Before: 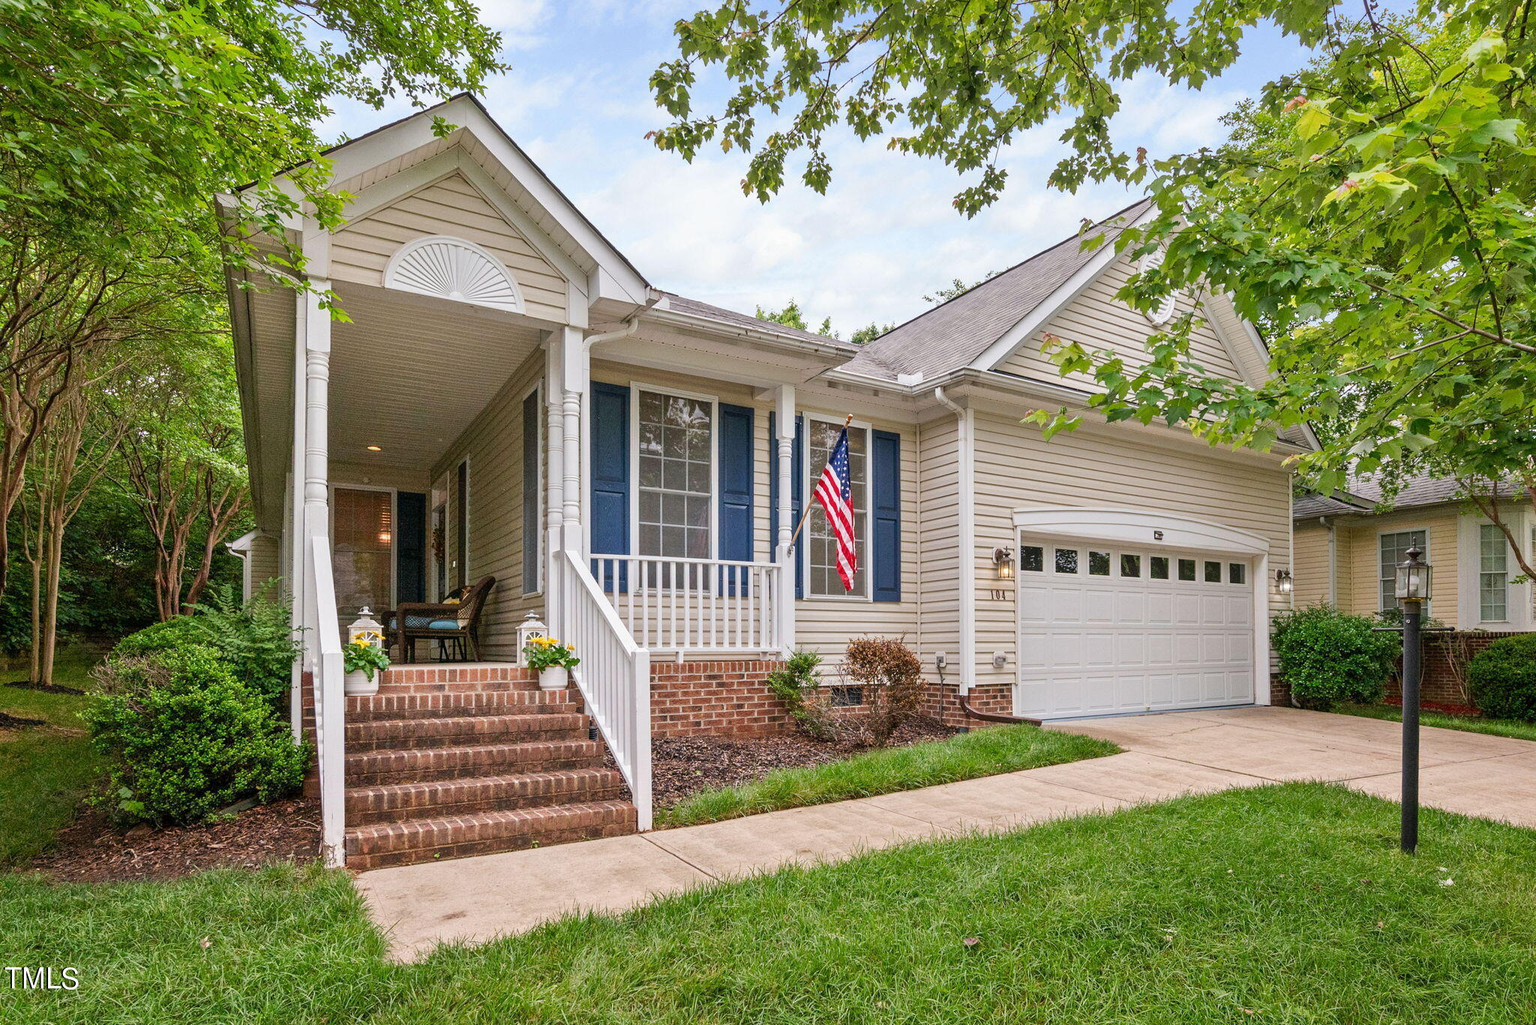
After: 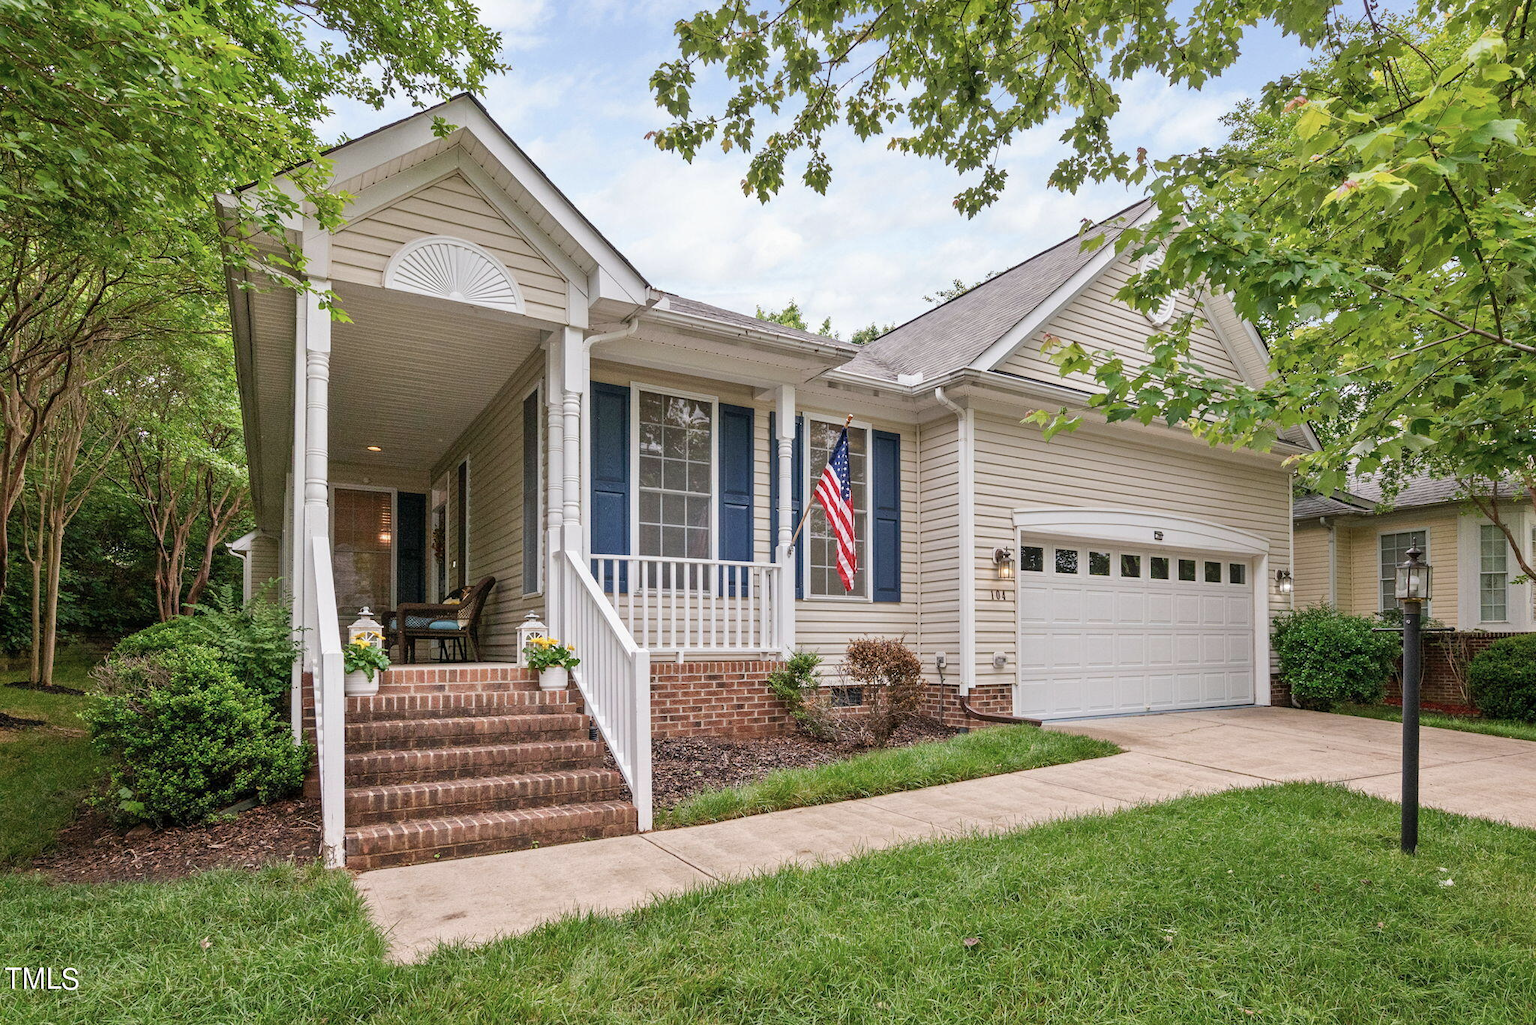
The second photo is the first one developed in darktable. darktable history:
contrast brightness saturation: saturation -0.163
